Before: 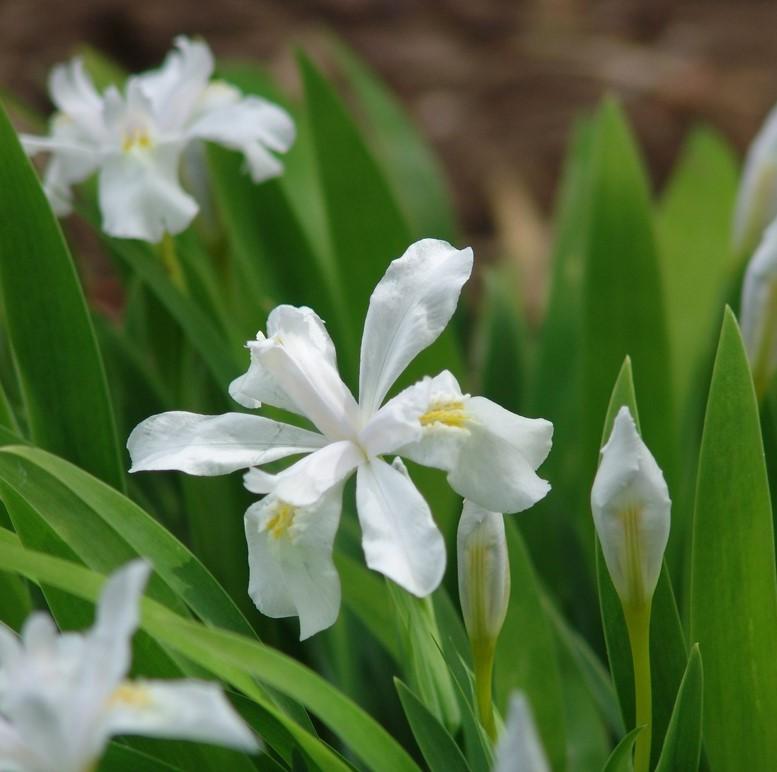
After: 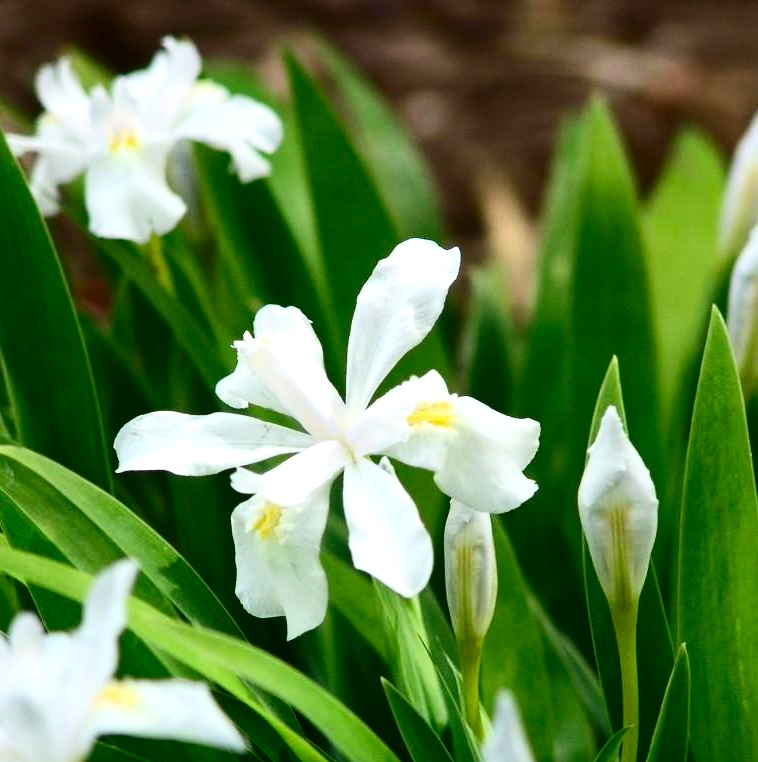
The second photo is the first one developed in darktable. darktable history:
contrast brightness saturation: contrast 0.32, brightness -0.08, saturation 0.17
exposure: black level correction 0, exposure 0.7 EV, compensate exposure bias true, compensate highlight preservation false
crop and rotate: left 1.774%, right 0.633%, bottom 1.28%
